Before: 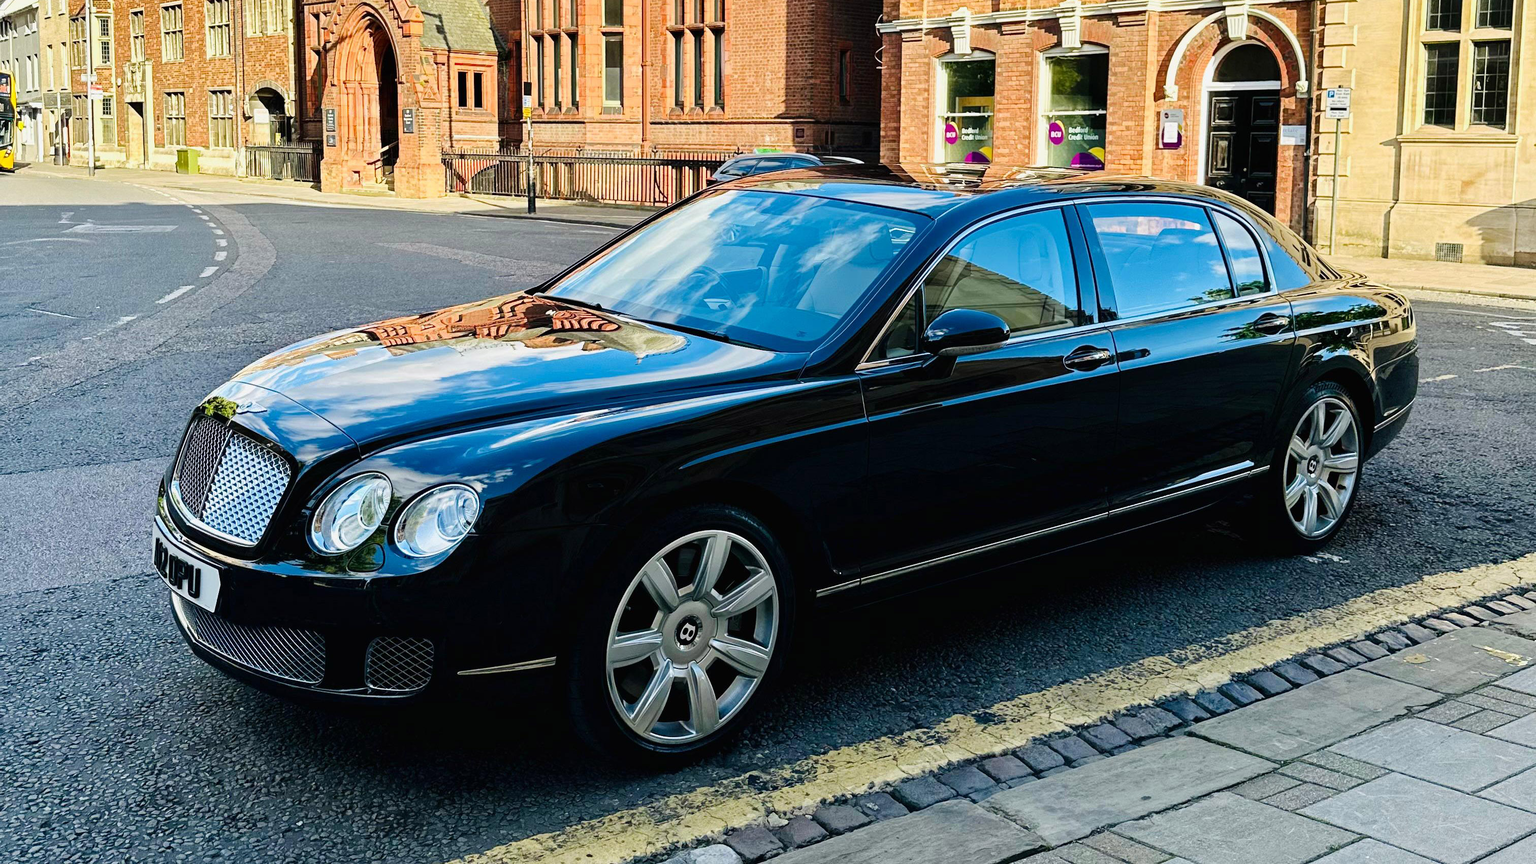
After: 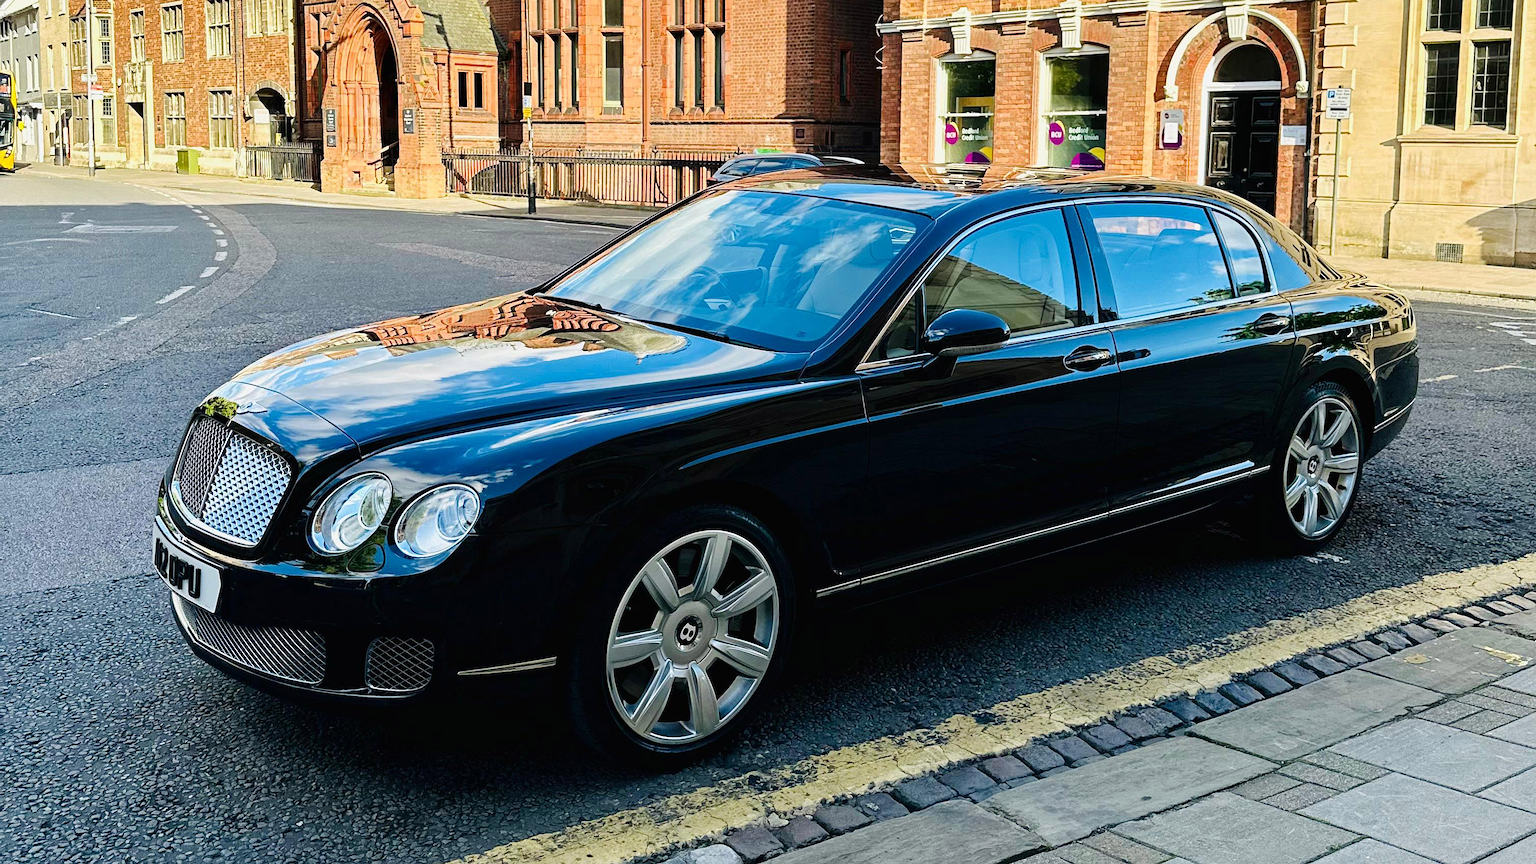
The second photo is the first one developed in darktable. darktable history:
sharpen: radius 1.311, amount 0.293, threshold 0.129
base curve: preserve colors none
